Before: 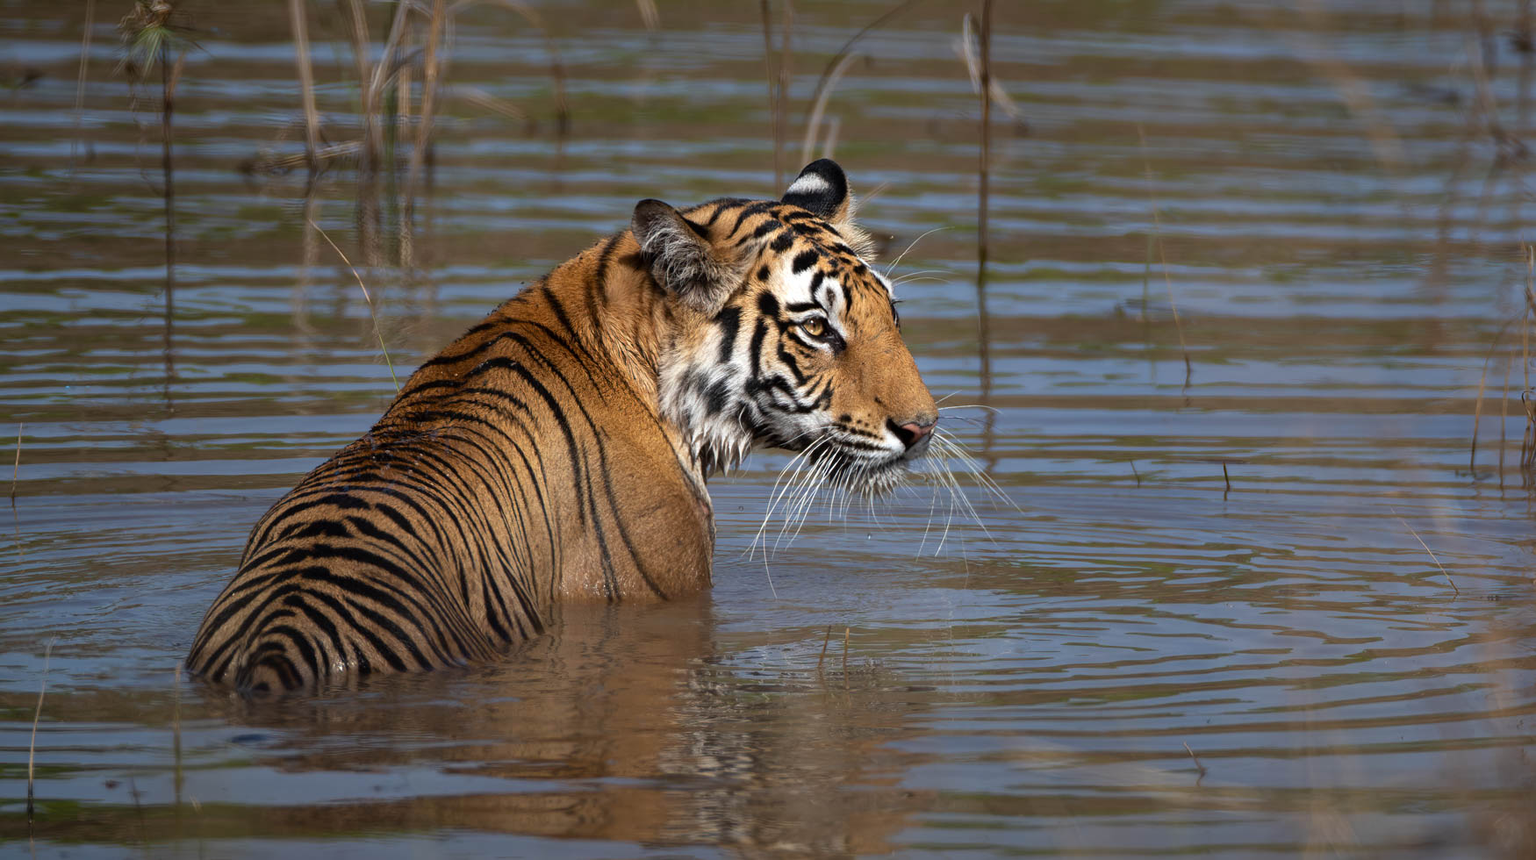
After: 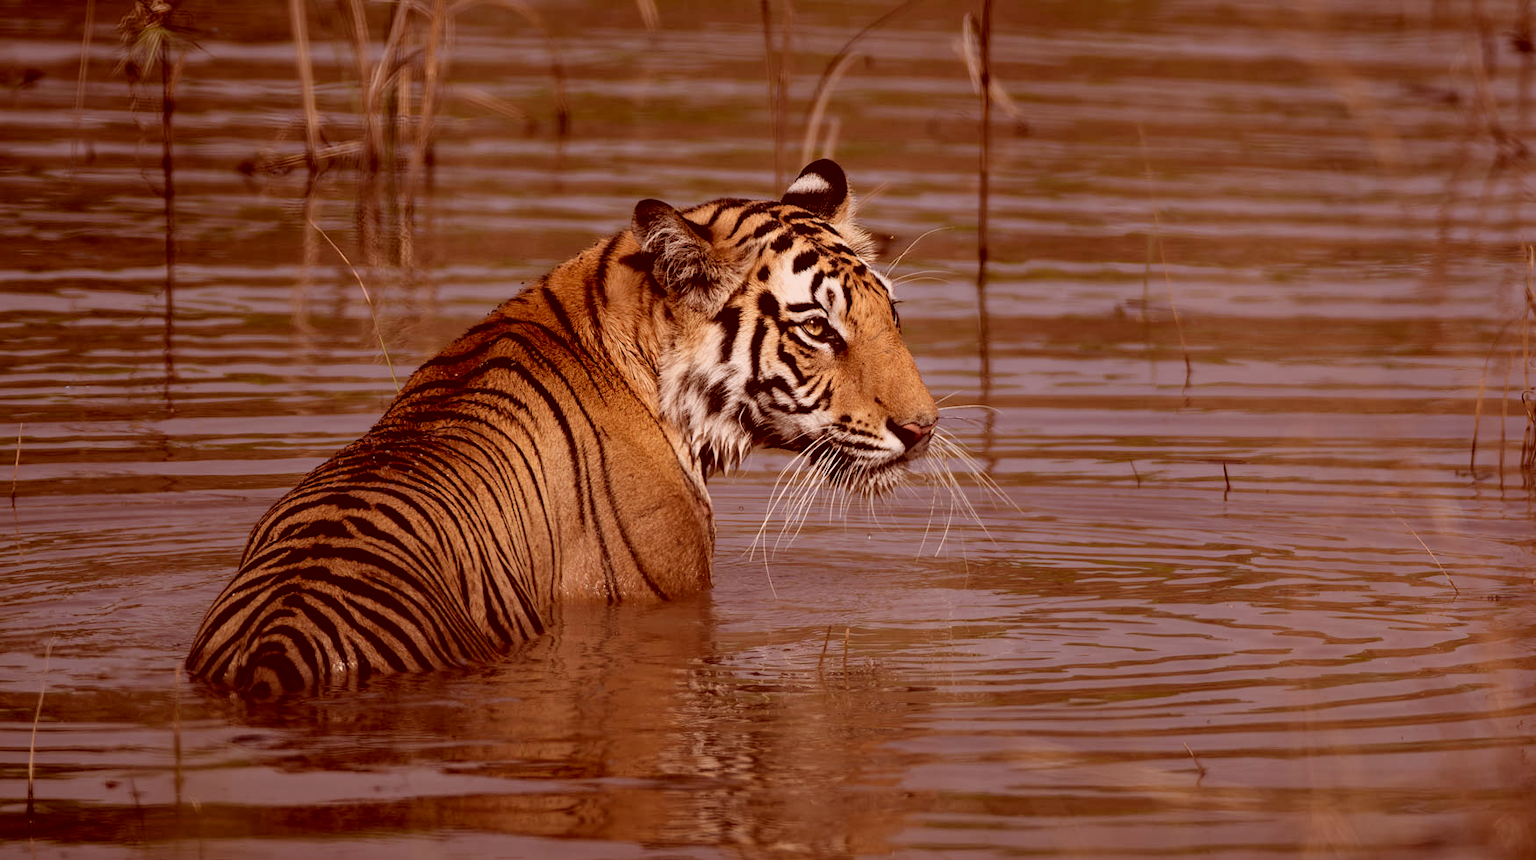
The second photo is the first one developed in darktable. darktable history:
color correction: highlights a* 9.02, highlights b* 8.92, shadows a* 39.93, shadows b* 39.98, saturation 0.77
filmic rgb: black relative exposure -7.76 EV, white relative exposure 4.46 EV, target black luminance 0%, hardness 3.76, latitude 50.58%, contrast 1.078, highlights saturation mix 9.17%, shadows ↔ highlights balance -0.272%
